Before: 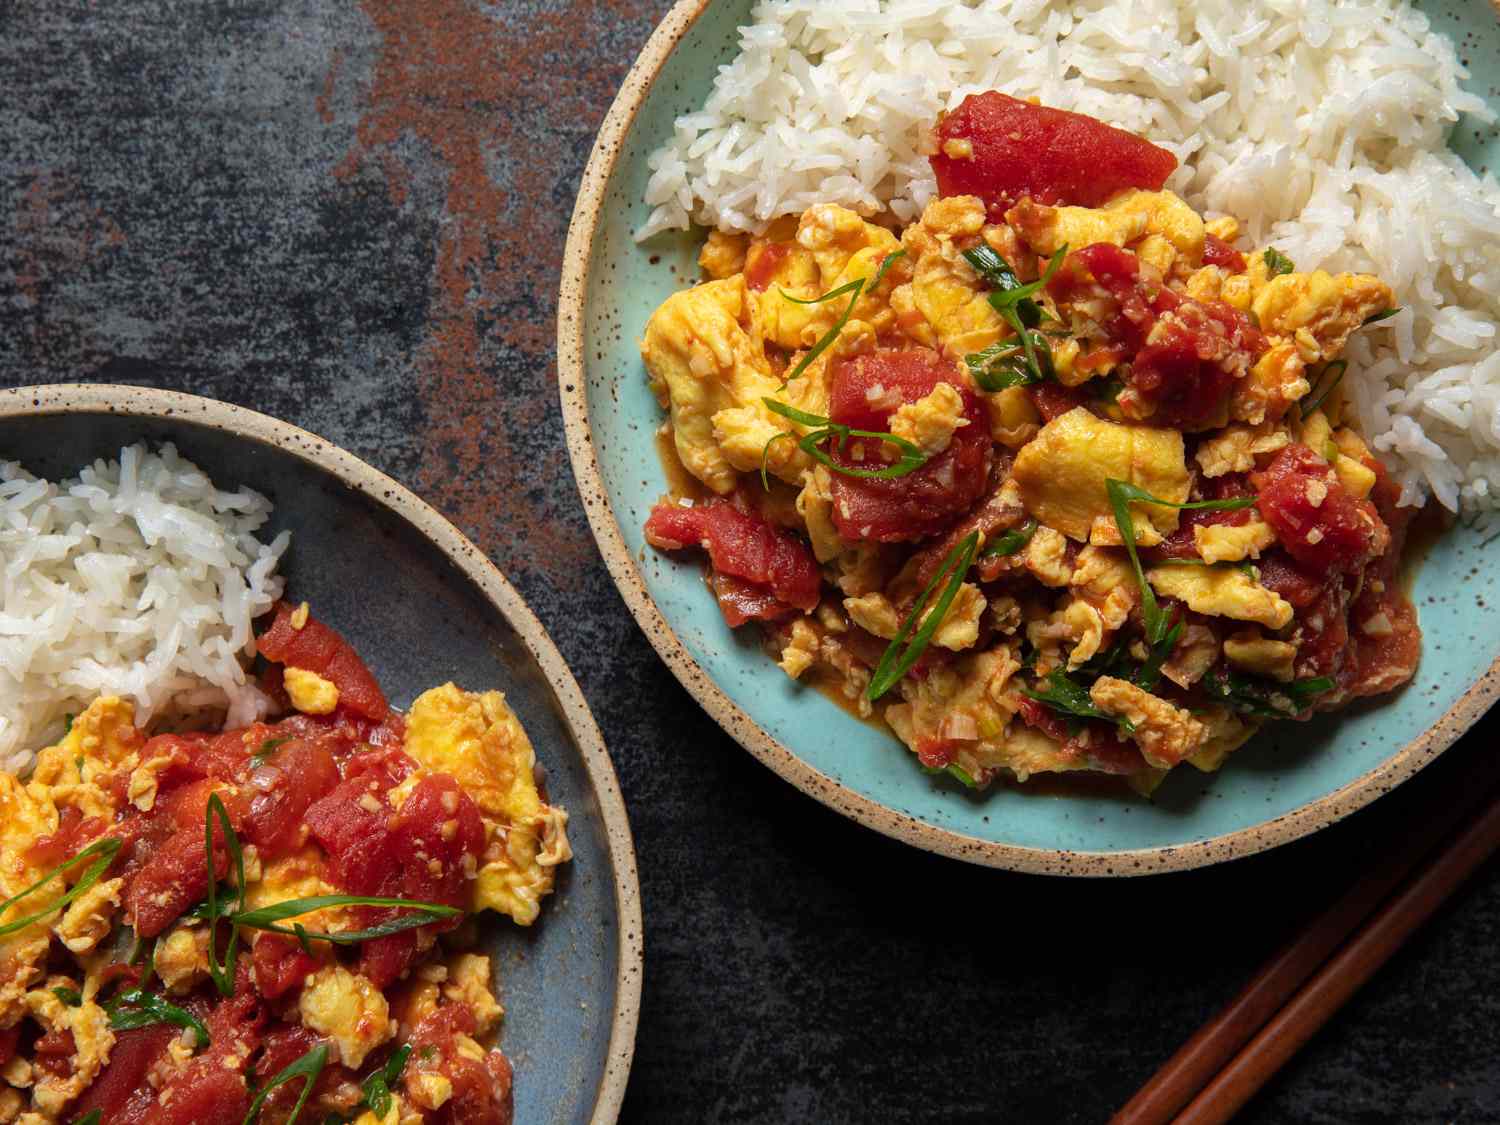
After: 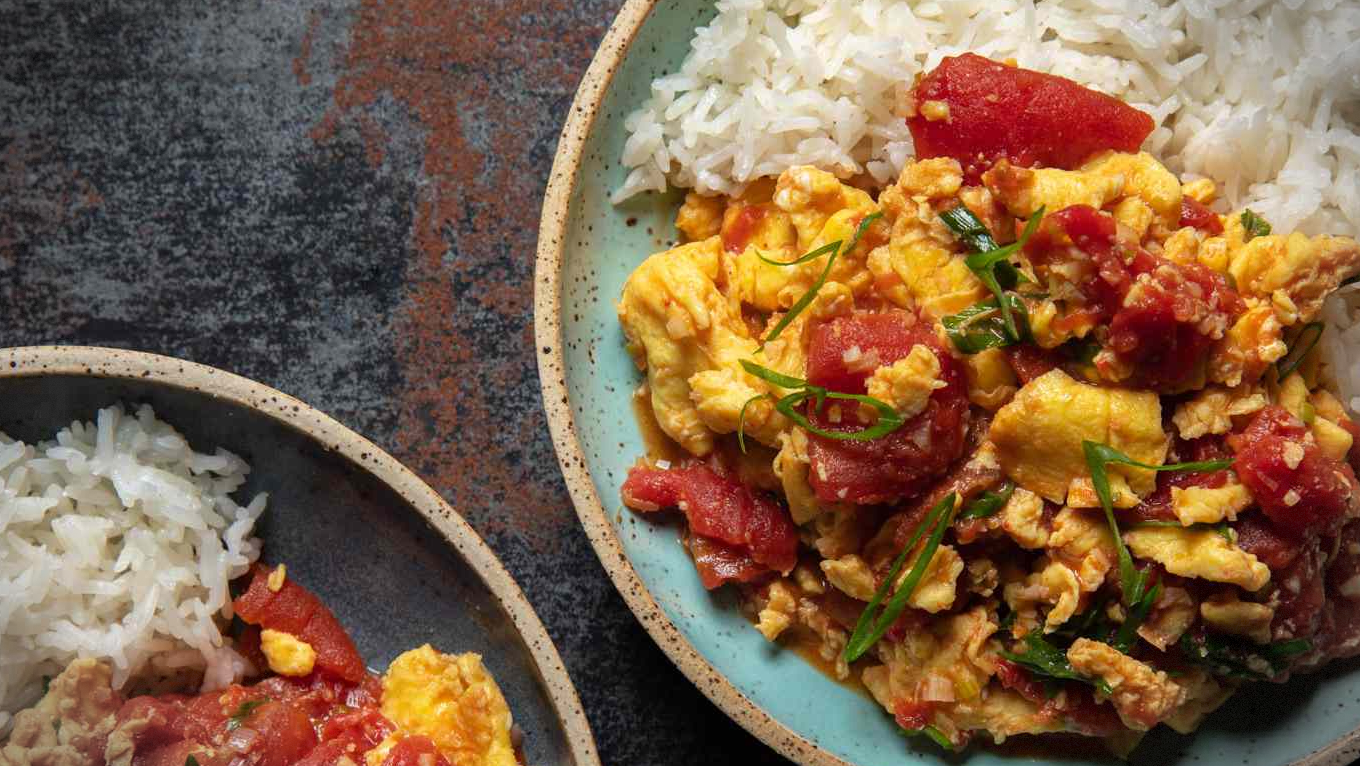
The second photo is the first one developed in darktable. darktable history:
crop: left 1.576%, top 3.459%, right 7.701%, bottom 28.438%
vignetting: fall-off start 90.28%, fall-off radius 38.8%, width/height ratio 1.219, shape 1.3, dithering 8-bit output
